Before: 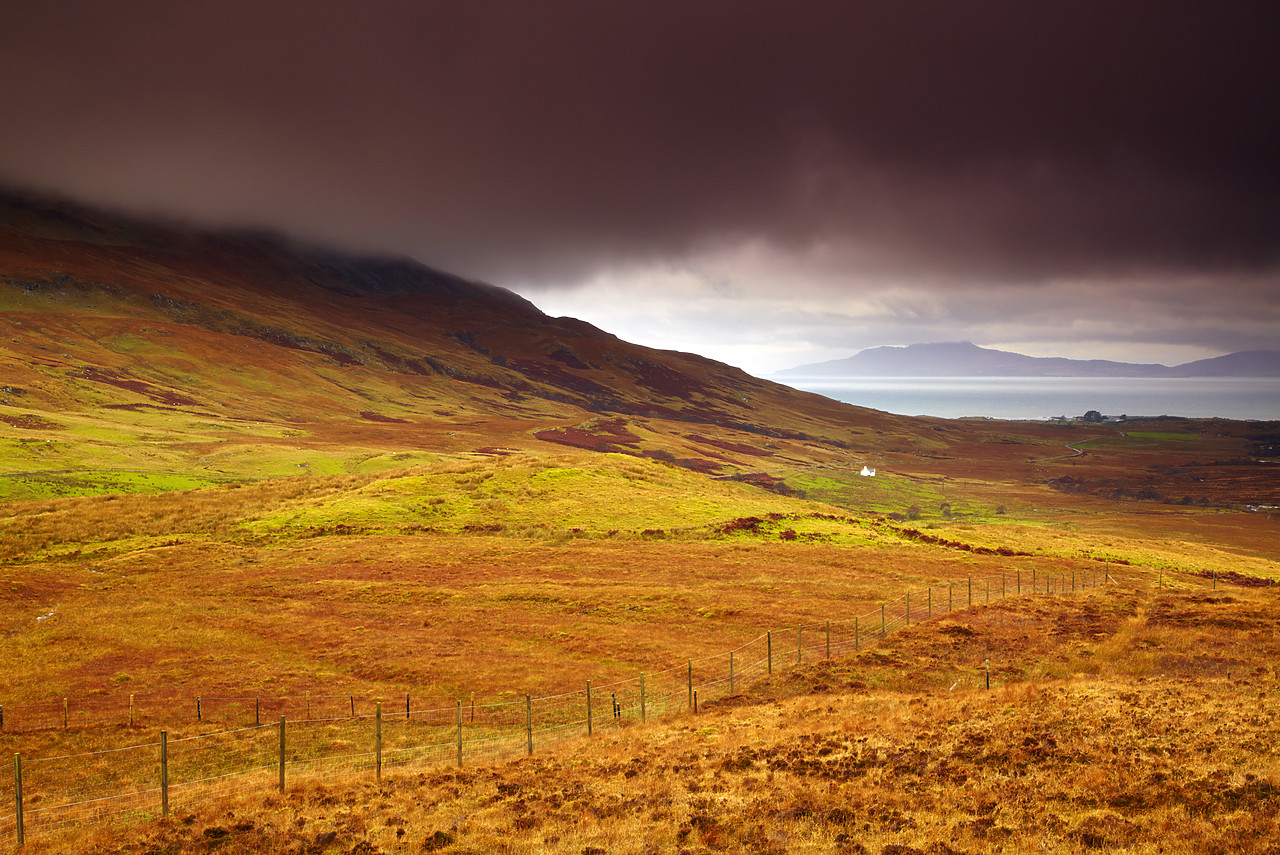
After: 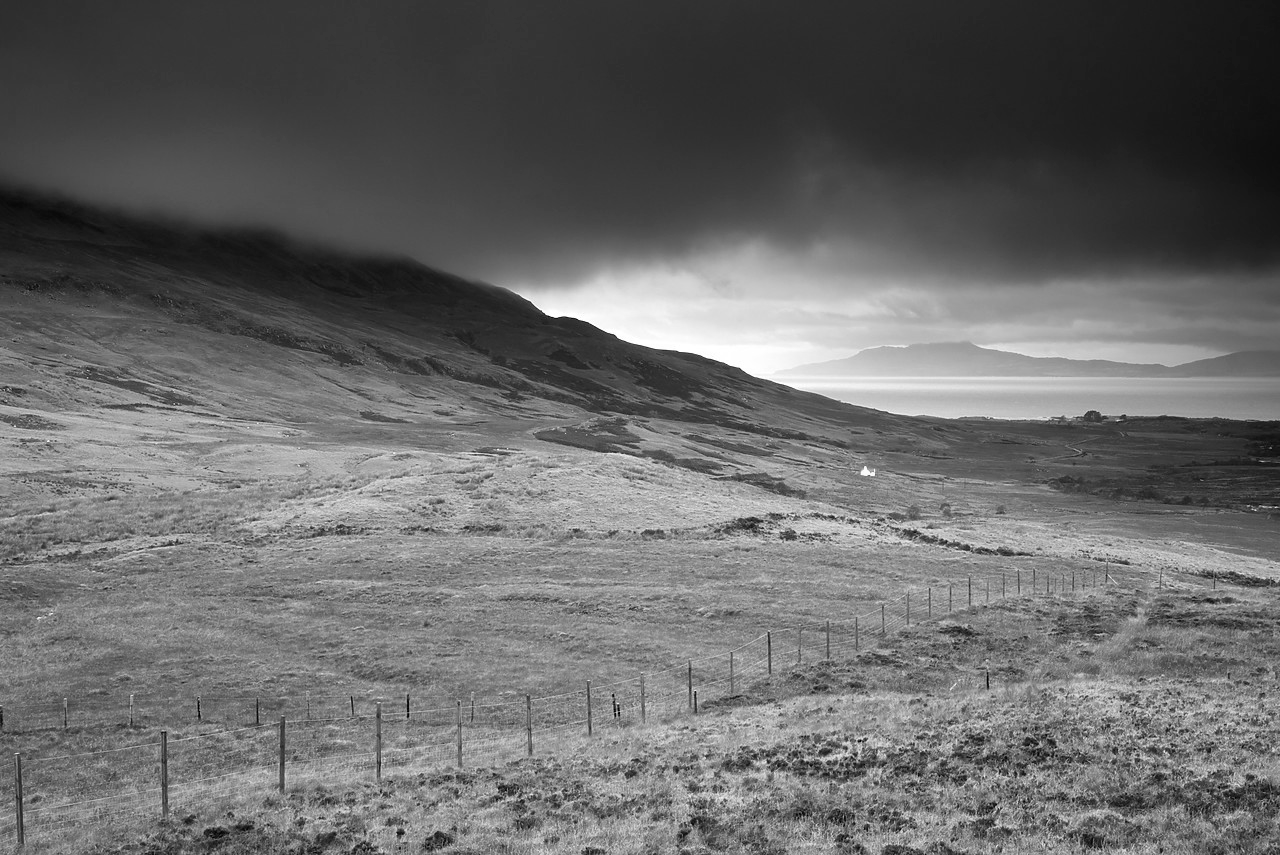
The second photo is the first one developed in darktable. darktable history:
monochrome: on, module defaults
color balance: on, module defaults
